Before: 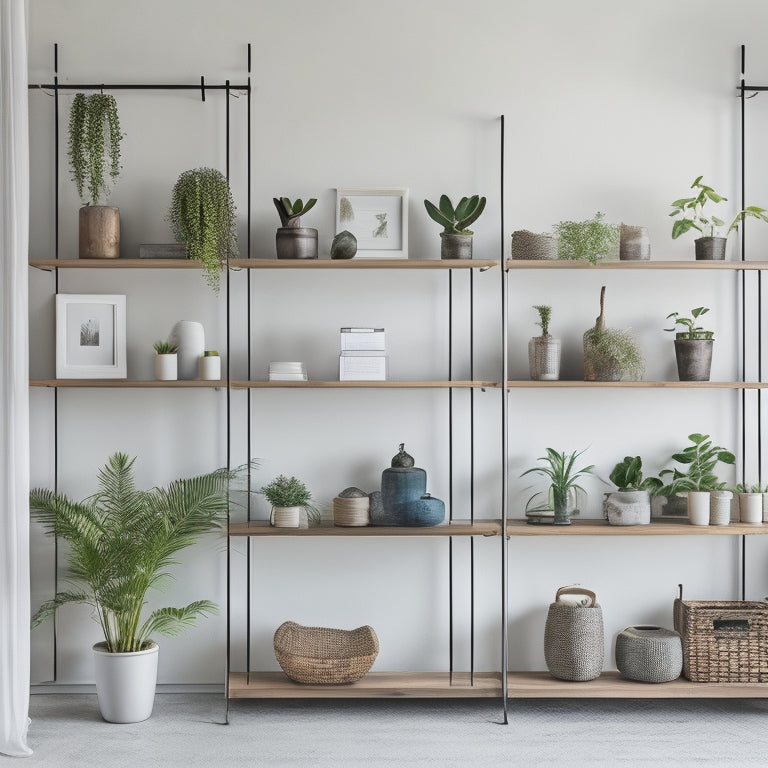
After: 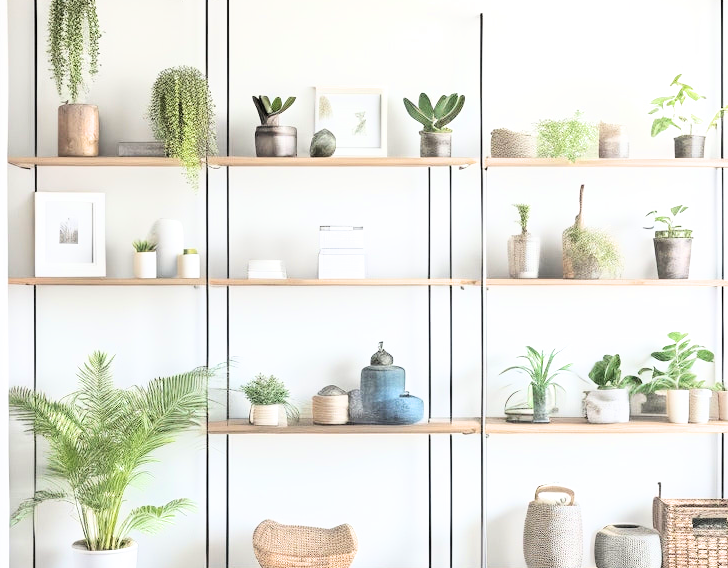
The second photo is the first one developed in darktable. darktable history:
crop and rotate: left 2.864%, top 13.294%, right 2.268%, bottom 12.651%
filmic rgb: black relative exposure -5.15 EV, white relative exposure 3.99 EV, hardness 2.89, contrast 1.201, color science v6 (2022)
exposure: black level correction 0, exposure 1.973 EV, compensate exposure bias true, compensate highlight preservation false
